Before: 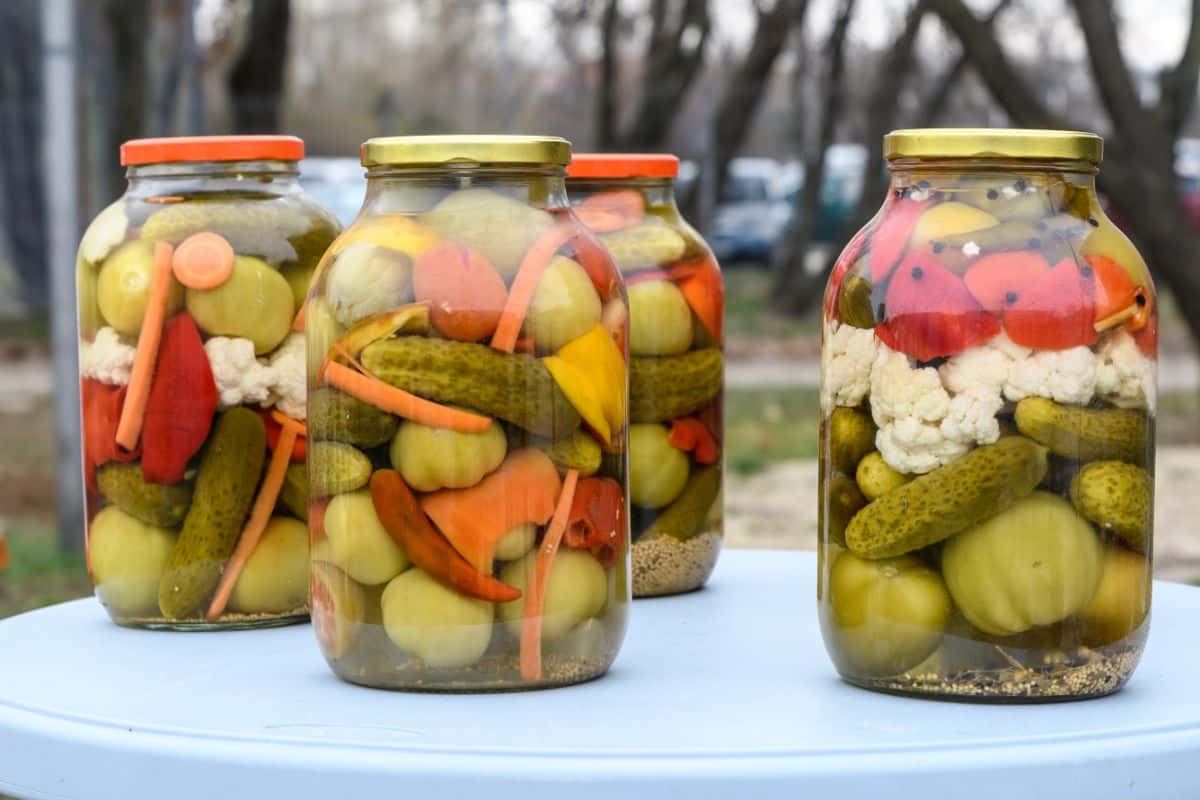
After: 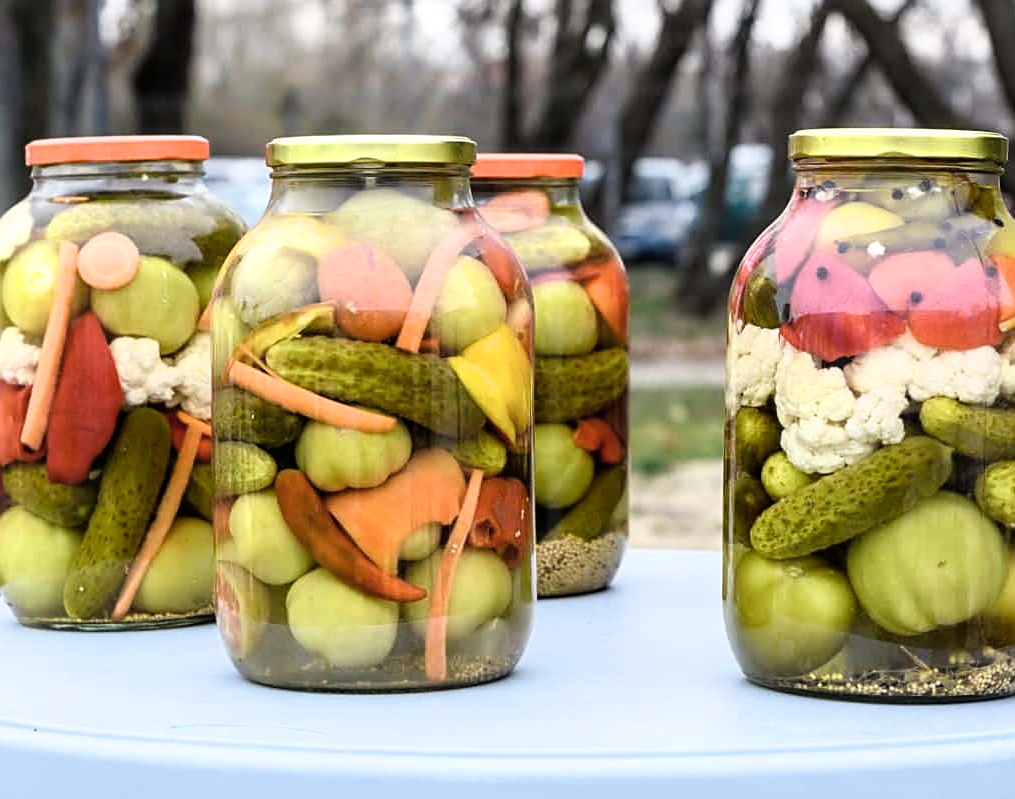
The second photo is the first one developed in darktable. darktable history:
color zones: curves: ch0 [(0, 0.299) (0.25, 0.383) (0.456, 0.352) (0.736, 0.571)]; ch1 [(0, 0.63) (0.151, 0.568) (0.254, 0.416) (0.47, 0.558) (0.732, 0.37) (0.909, 0.492)]; ch2 [(0.004, 0.604) (0.158, 0.443) (0.257, 0.403) (0.761, 0.468)], mix -136.03%
sharpen: on, module defaults
crop: left 7.966%, right 7.387%
filmic rgb: black relative exposure -8 EV, white relative exposure 2.47 EV, hardness 6.32
